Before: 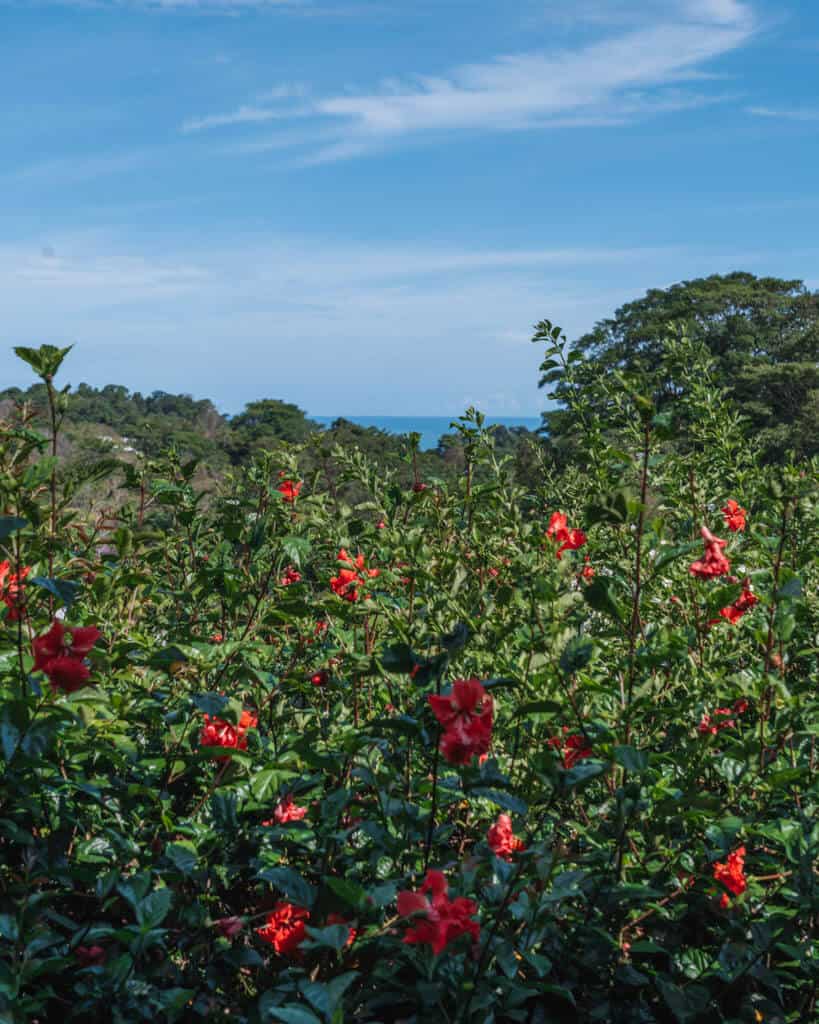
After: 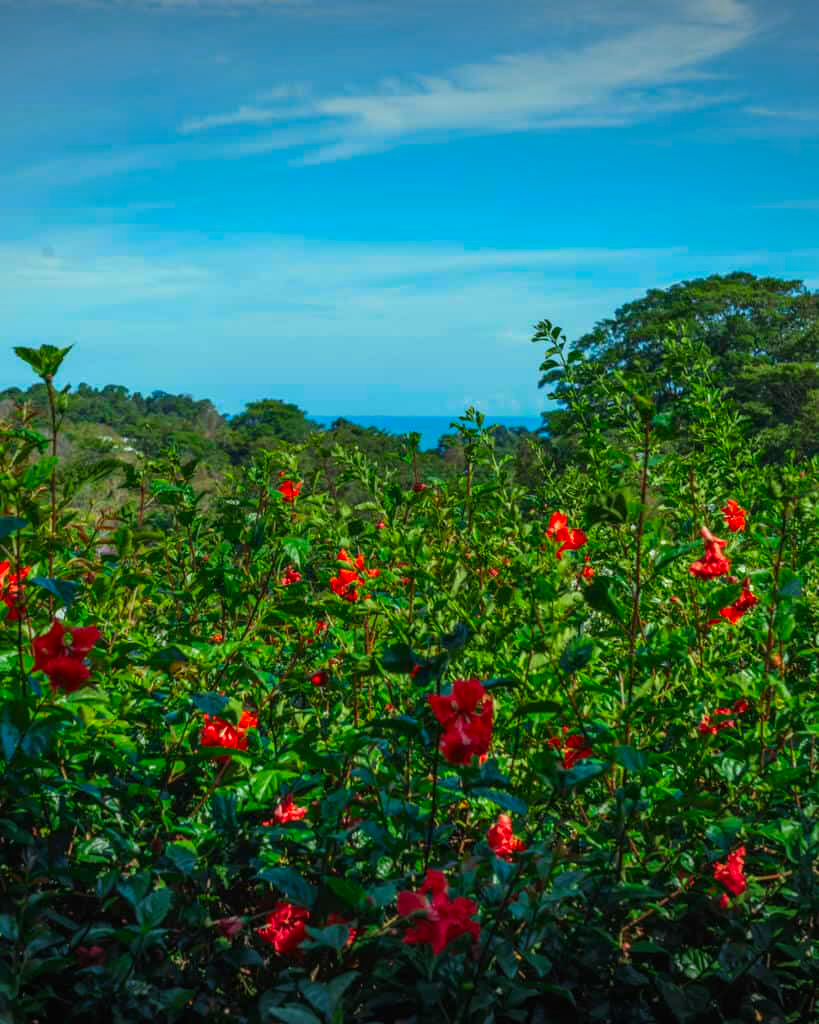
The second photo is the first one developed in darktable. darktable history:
vignetting: fall-off start 99.01%, fall-off radius 100.32%, width/height ratio 1.424
color correction: highlights a* -11.01, highlights b* 9.93, saturation 1.71
